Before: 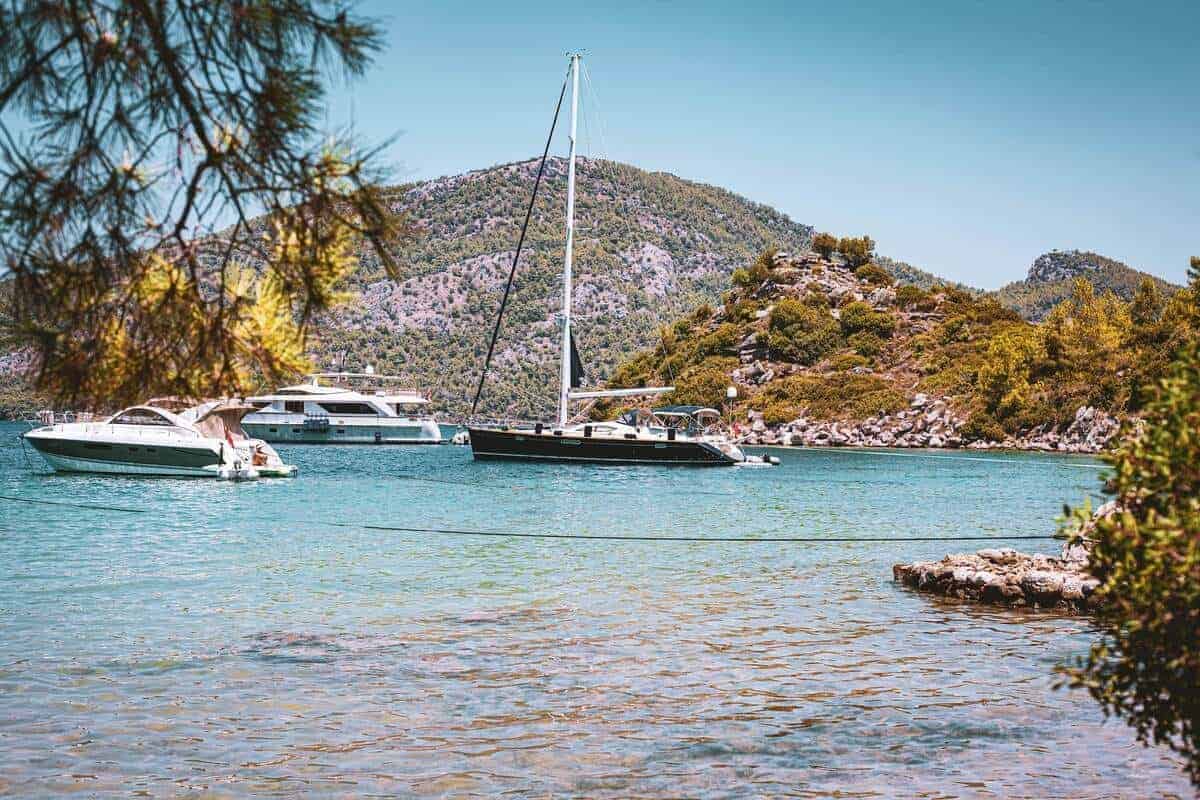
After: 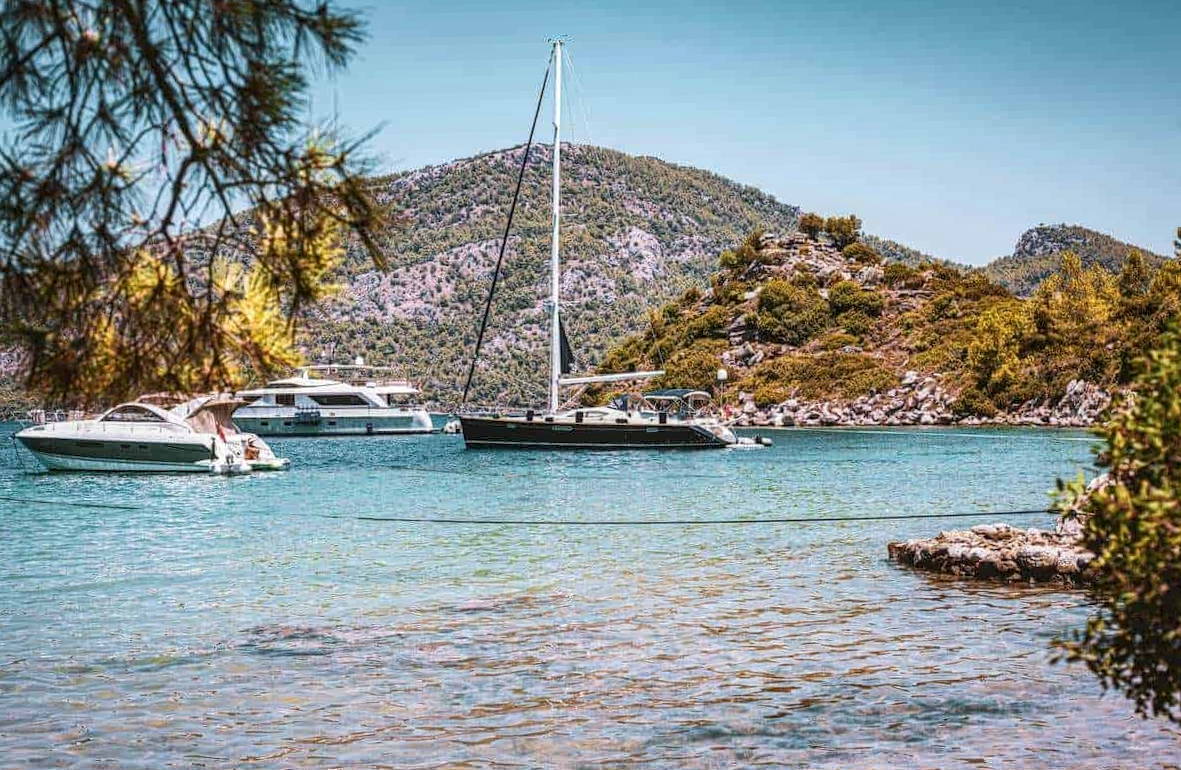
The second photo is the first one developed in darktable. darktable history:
rotate and perspective: rotation -1.42°, crop left 0.016, crop right 0.984, crop top 0.035, crop bottom 0.965
local contrast: highlights 25%, detail 130%
